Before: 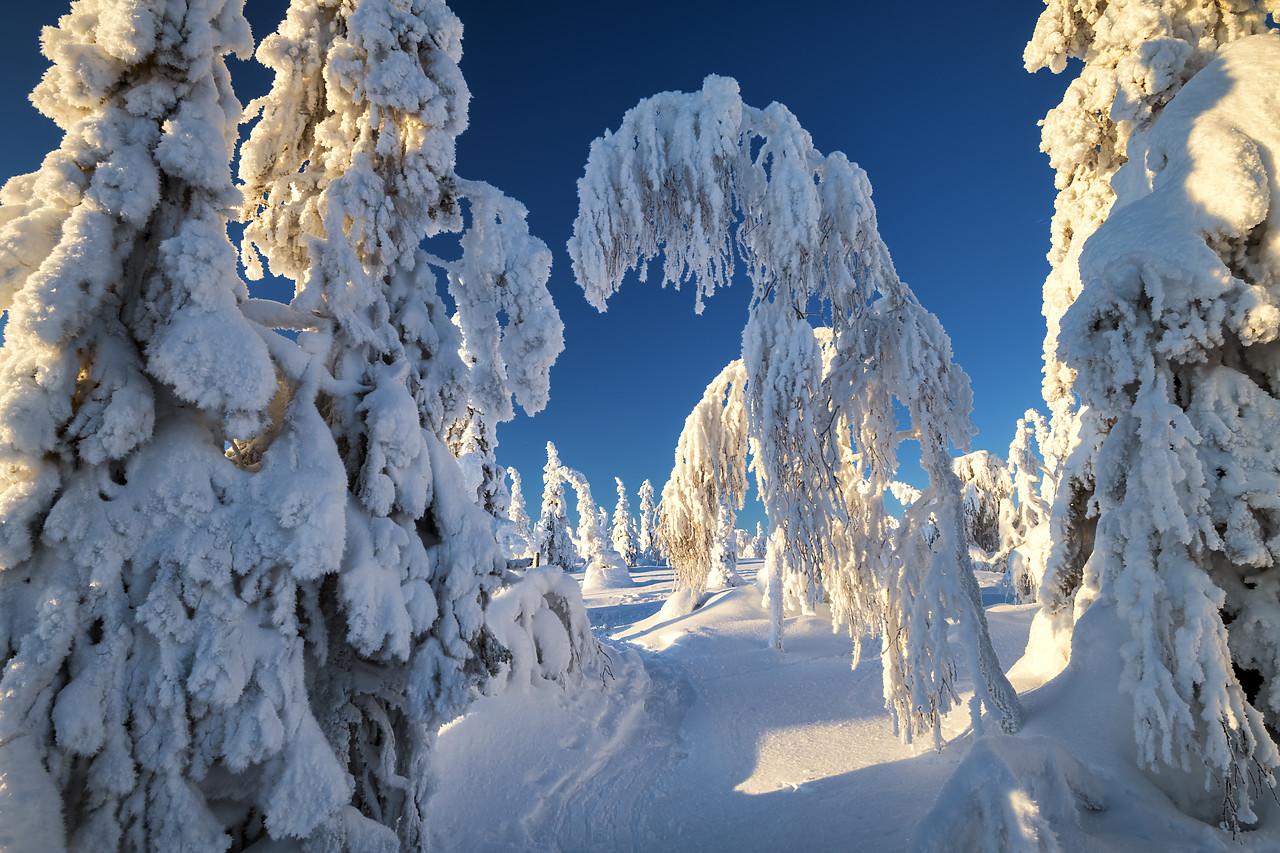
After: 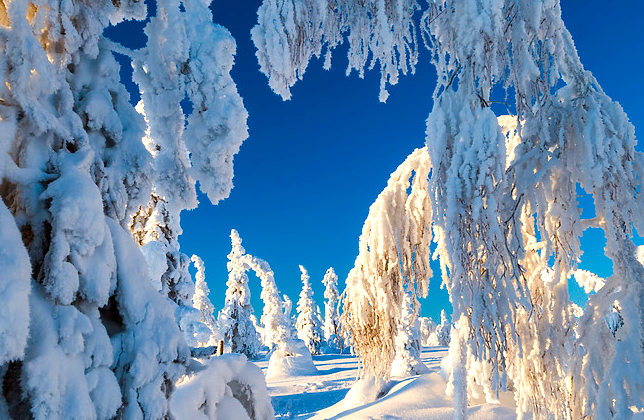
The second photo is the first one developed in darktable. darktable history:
exposure: exposure 1.159 EV, compensate exposure bias true, compensate highlight preservation false
crop: left 24.709%, top 24.92%, right 24.855%, bottom 25.47%
color balance rgb: perceptual saturation grading › global saturation 20%, perceptual saturation grading › highlights -24.768%, perceptual saturation grading › shadows 49.321%, global vibrance 20%
